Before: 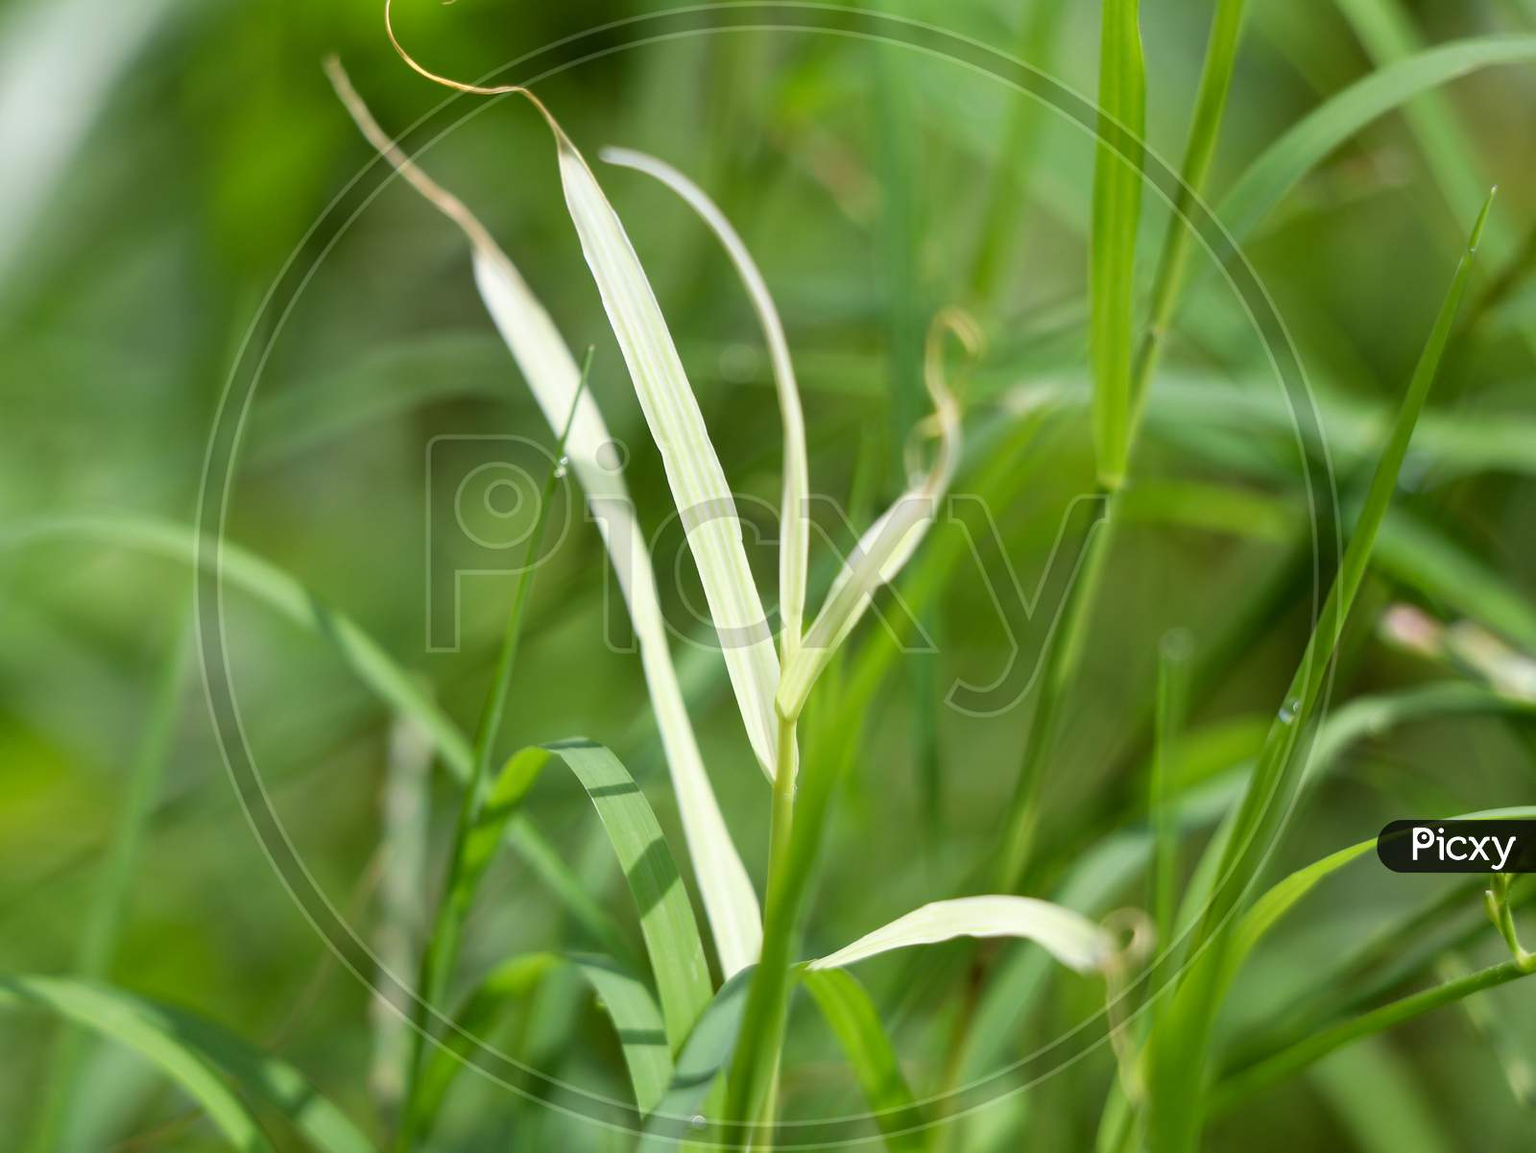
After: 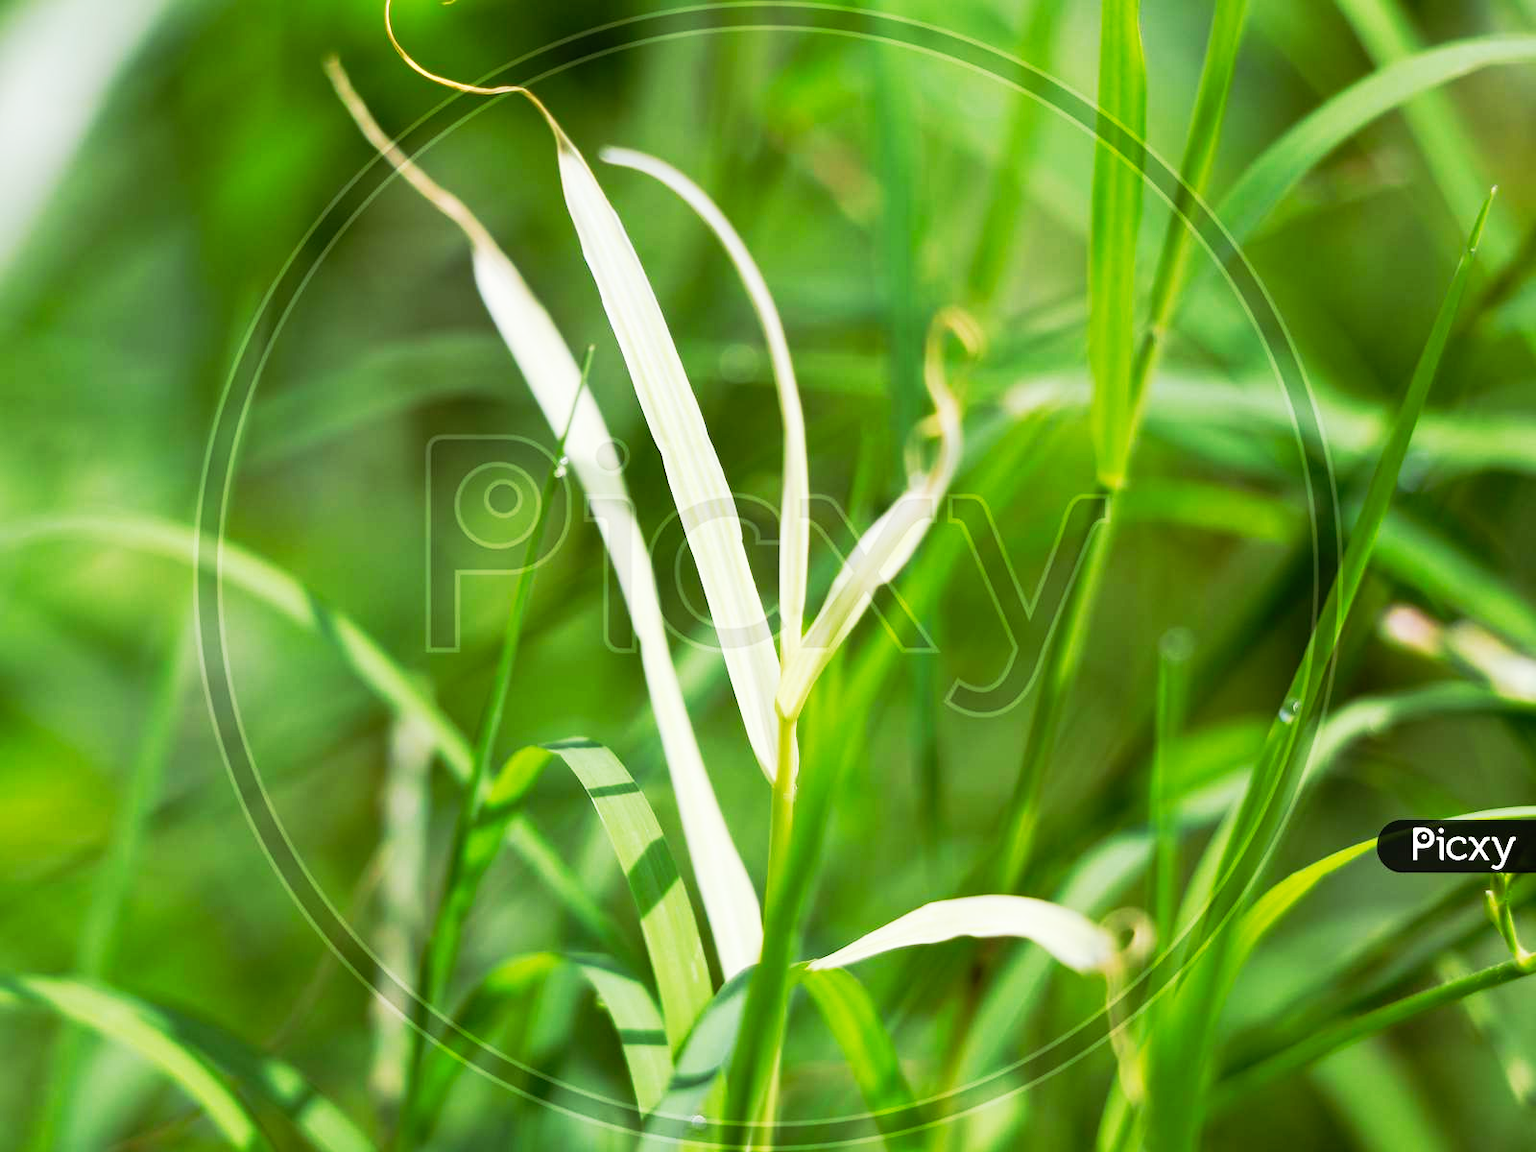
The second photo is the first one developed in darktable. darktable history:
tone curve: curves: ch0 [(0, 0.013) (0.074, 0.044) (0.251, 0.234) (0.472, 0.511) (0.63, 0.752) (0.746, 0.866) (0.899, 0.956) (1, 1)]; ch1 [(0, 0) (0.08, 0.08) (0.347, 0.394) (0.455, 0.441) (0.5, 0.5) (0.517, 0.53) (0.563, 0.611) (0.617, 0.682) (0.756, 0.788) (0.92, 0.92) (1, 1)]; ch2 [(0, 0) (0.096, 0.056) (0.304, 0.204) (0.5, 0.5) (0.539, 0.575) (0.597, 0.644) (0.92, 0.92) (1, 1)], preserve colors none
